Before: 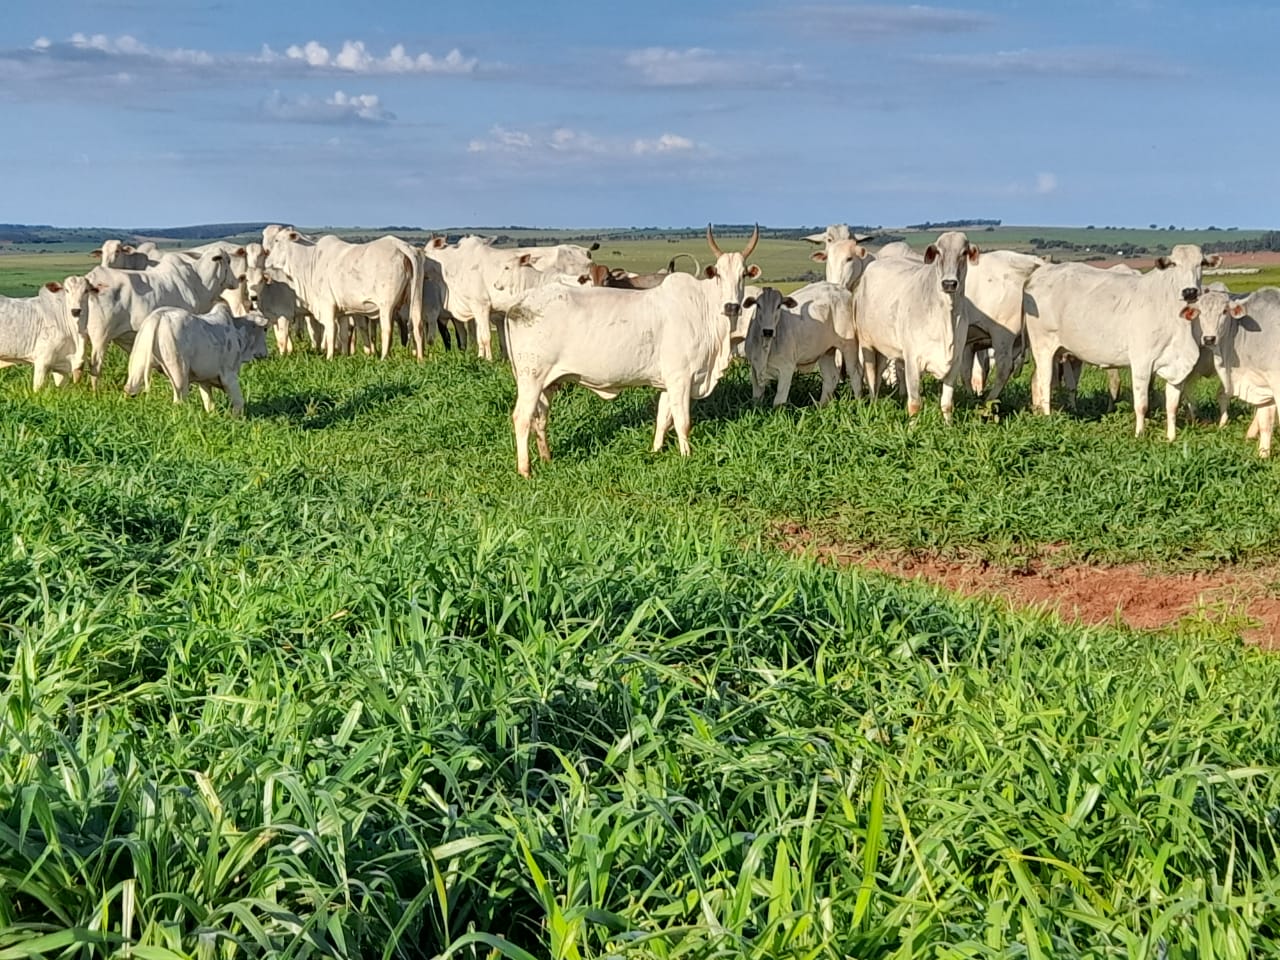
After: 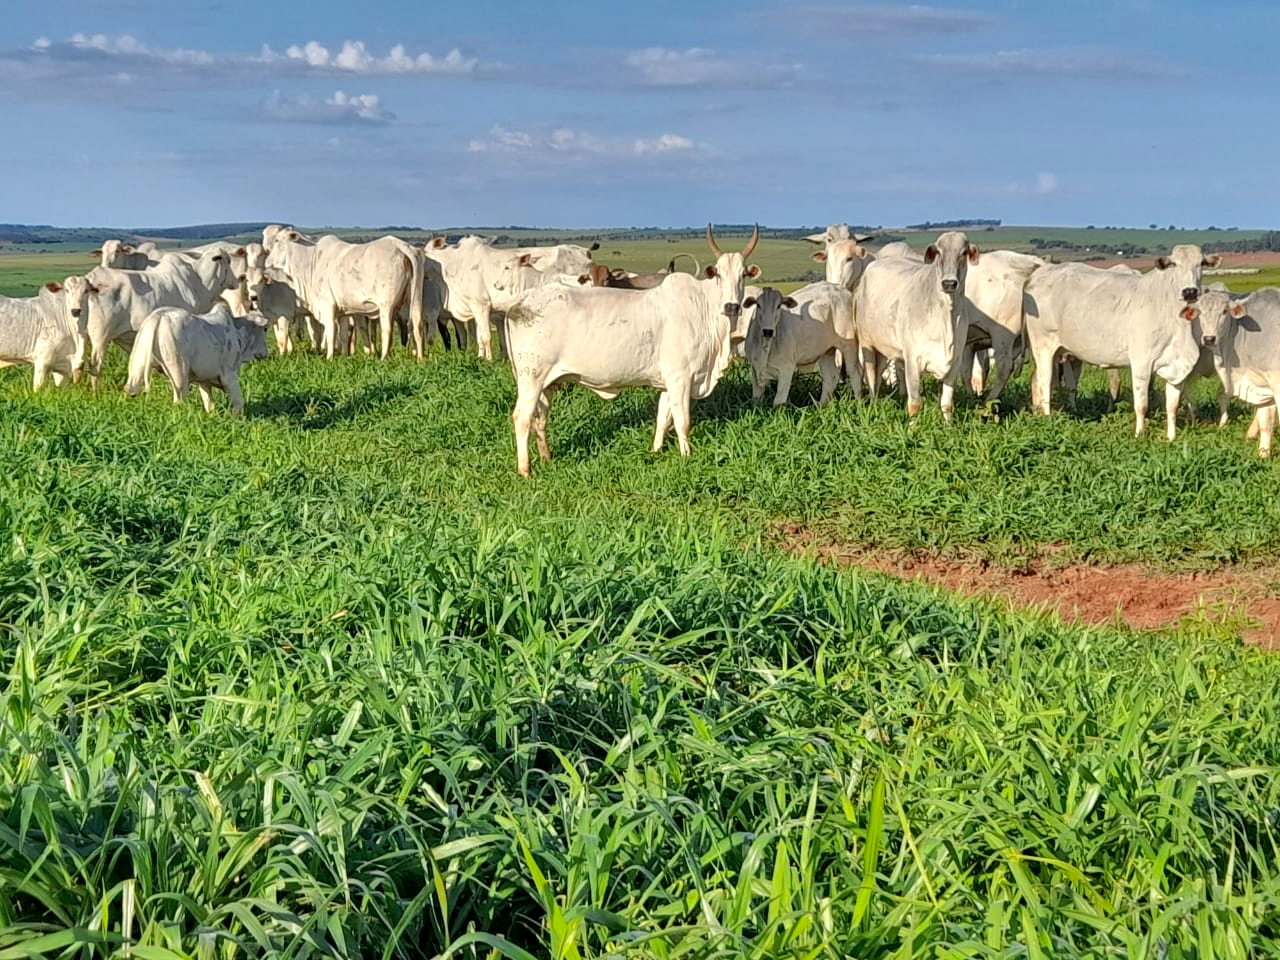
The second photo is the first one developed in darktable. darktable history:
exposure: black level correction 0.001, exposure 0.14 EV, compensate highlight preservation false
shadows and highlights: shadows 30
